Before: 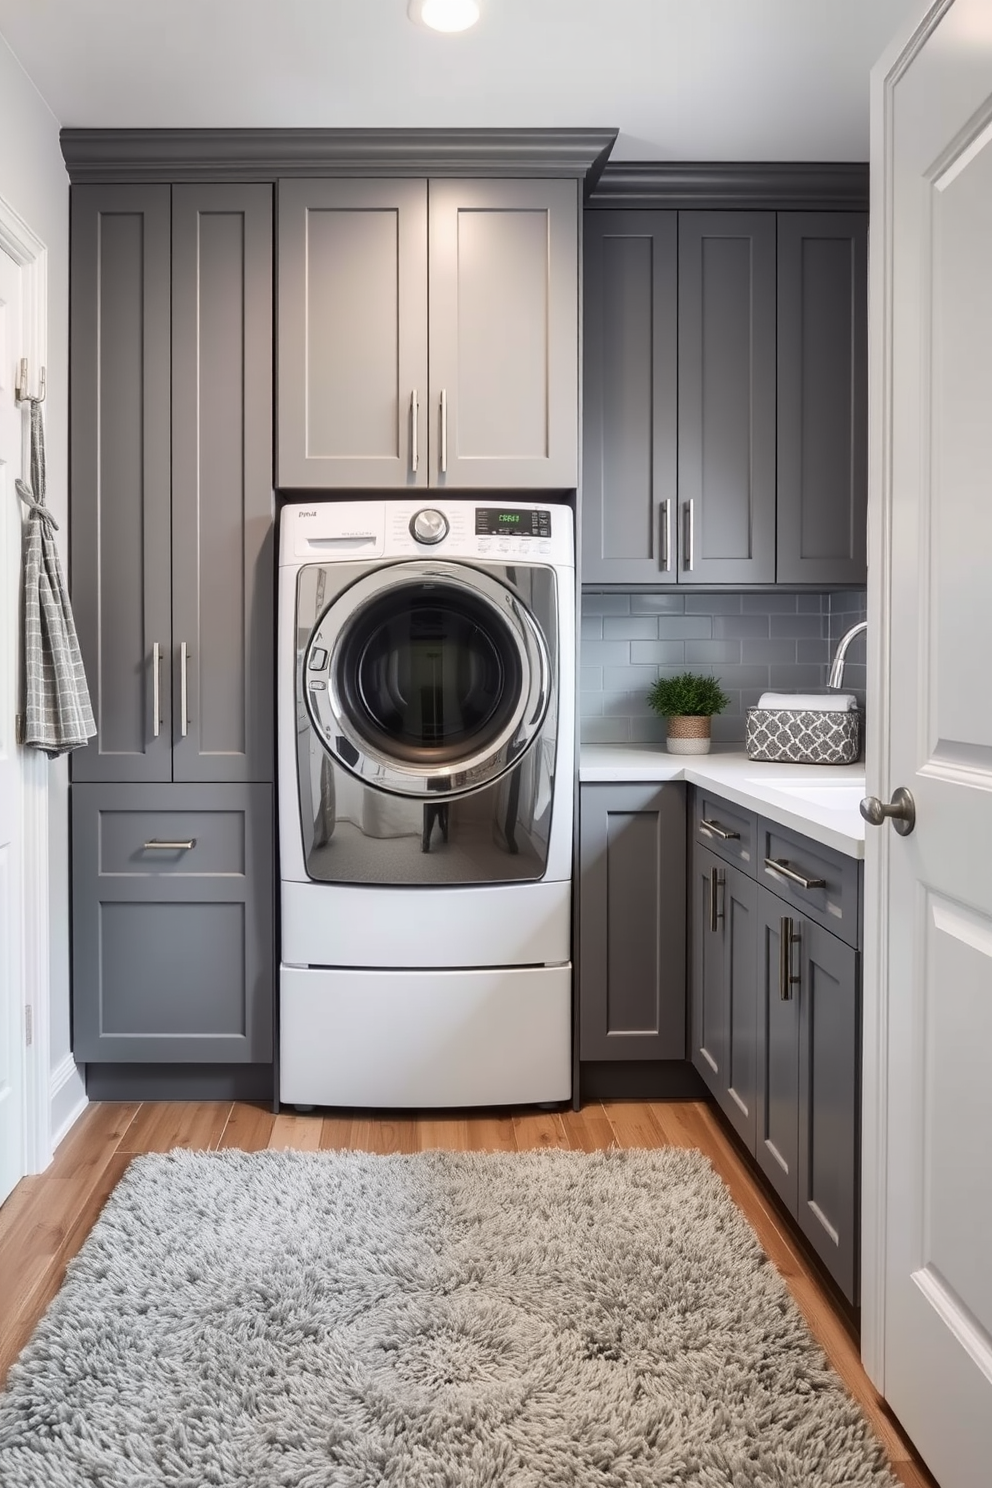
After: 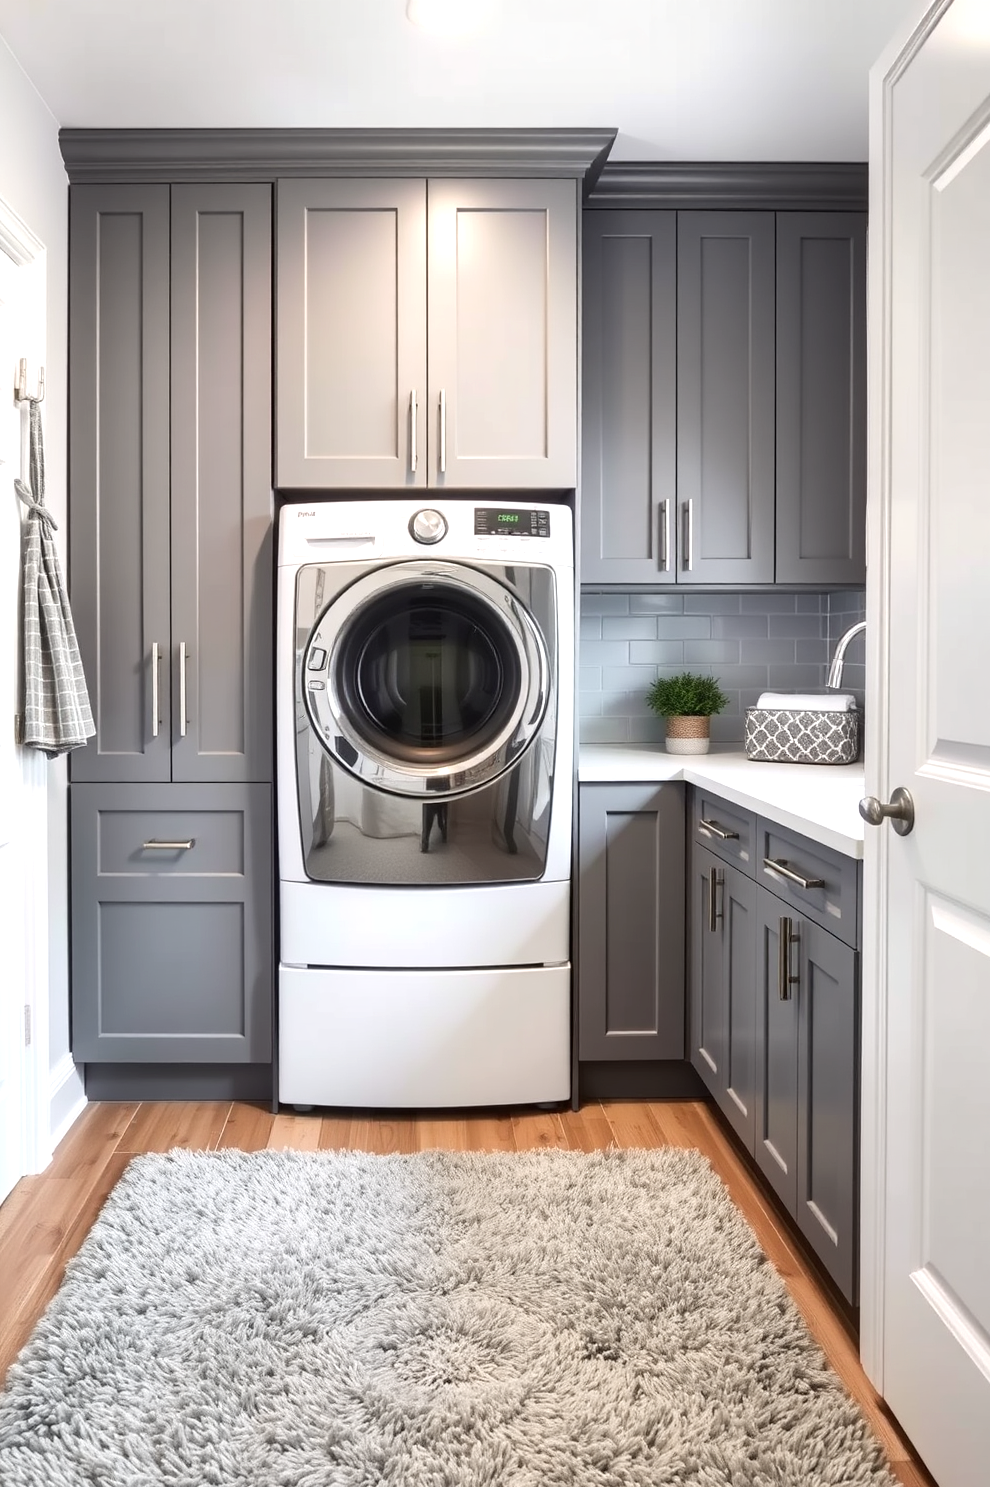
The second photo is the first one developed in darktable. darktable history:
crop: left 0.192%
exposure: black level correction 0.001, exposure 0.499 EV, compensate exposure bias true, compensate highlight preservation false
local contrast: mode bilateral grid, contrast 100, coarseness 99, detail 91%, midtone range 0.2
